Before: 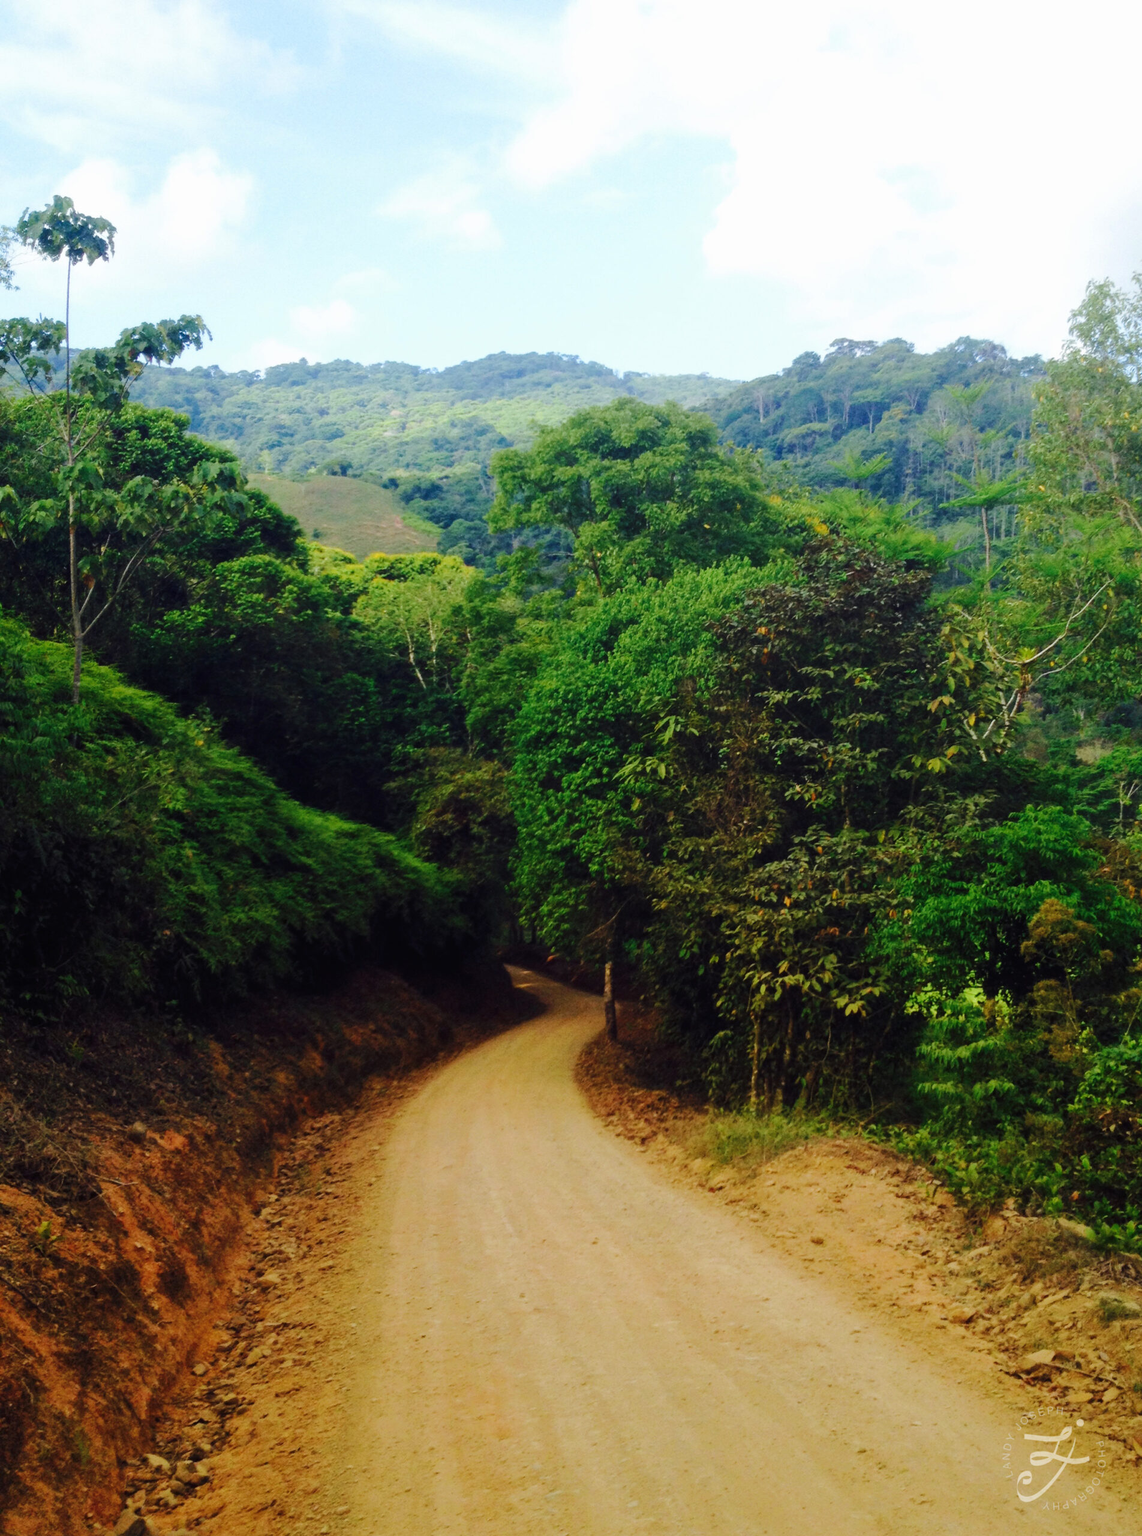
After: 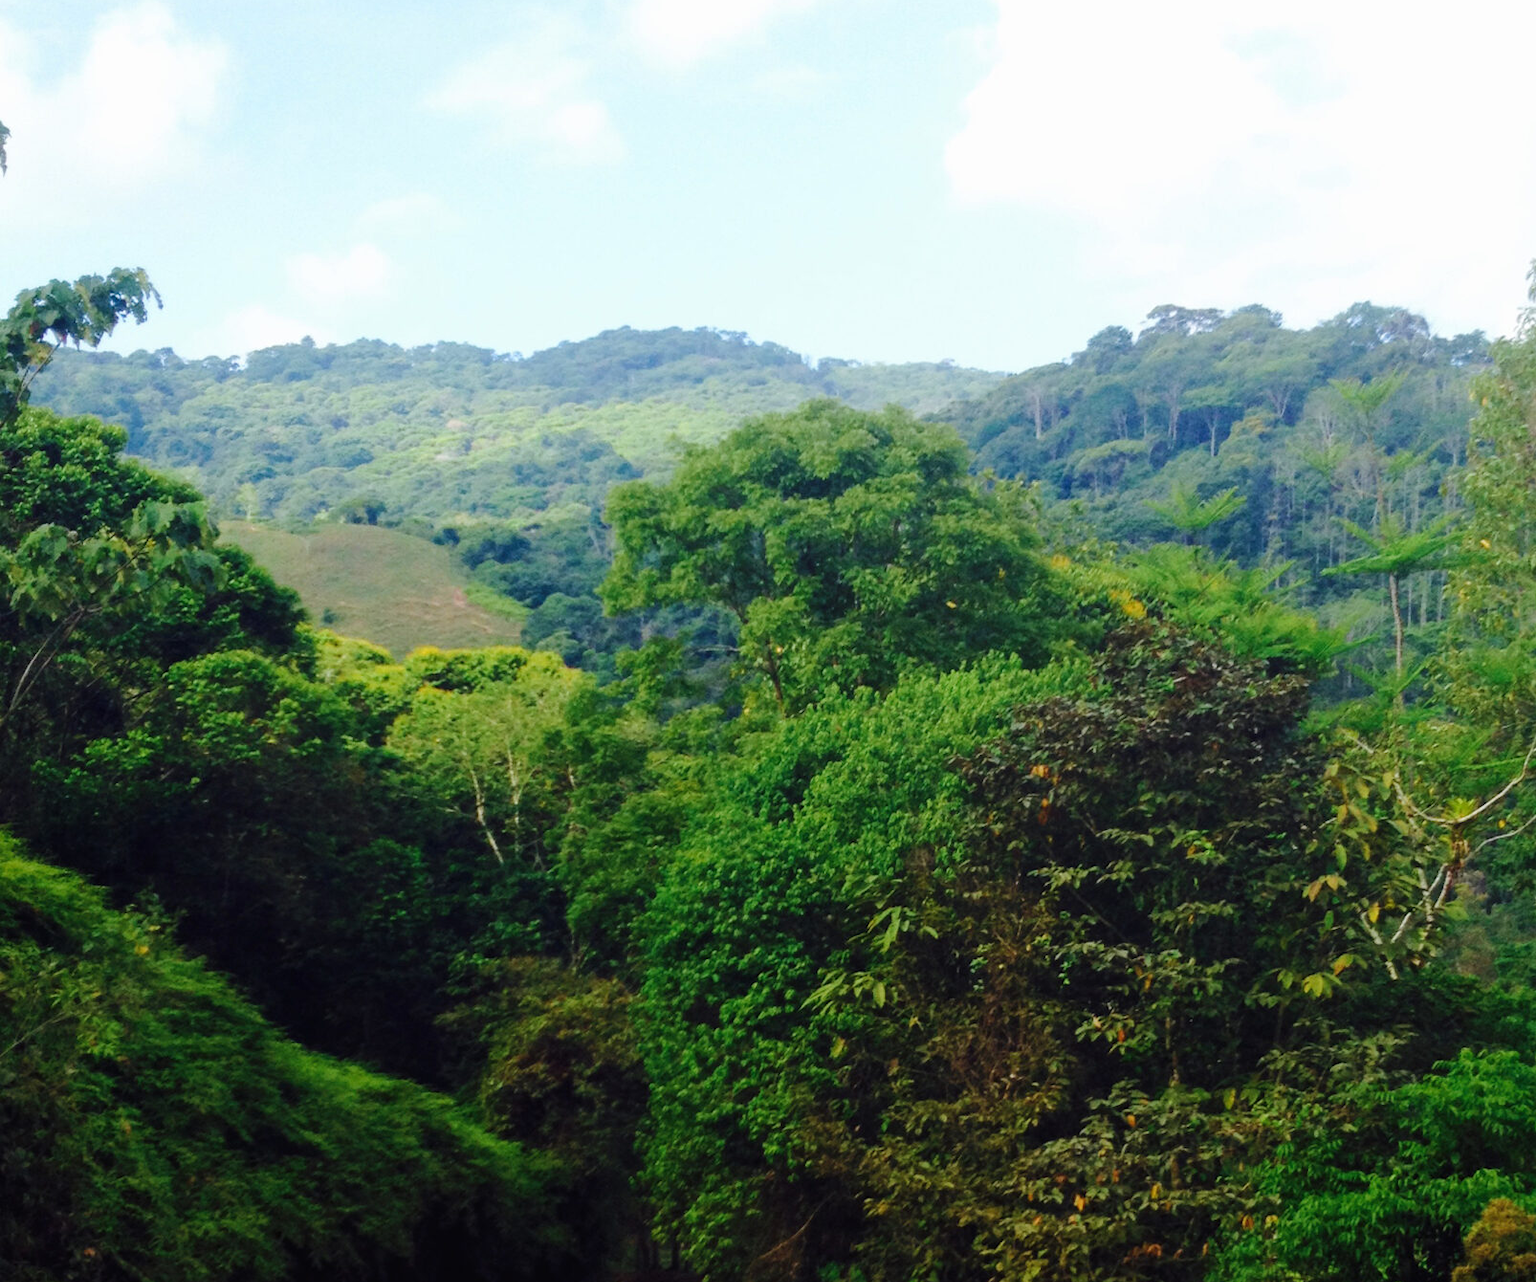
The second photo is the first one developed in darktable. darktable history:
crop and rotate: left 9.686%, top 9.607%, right 5.918%, bottom 37.987%
